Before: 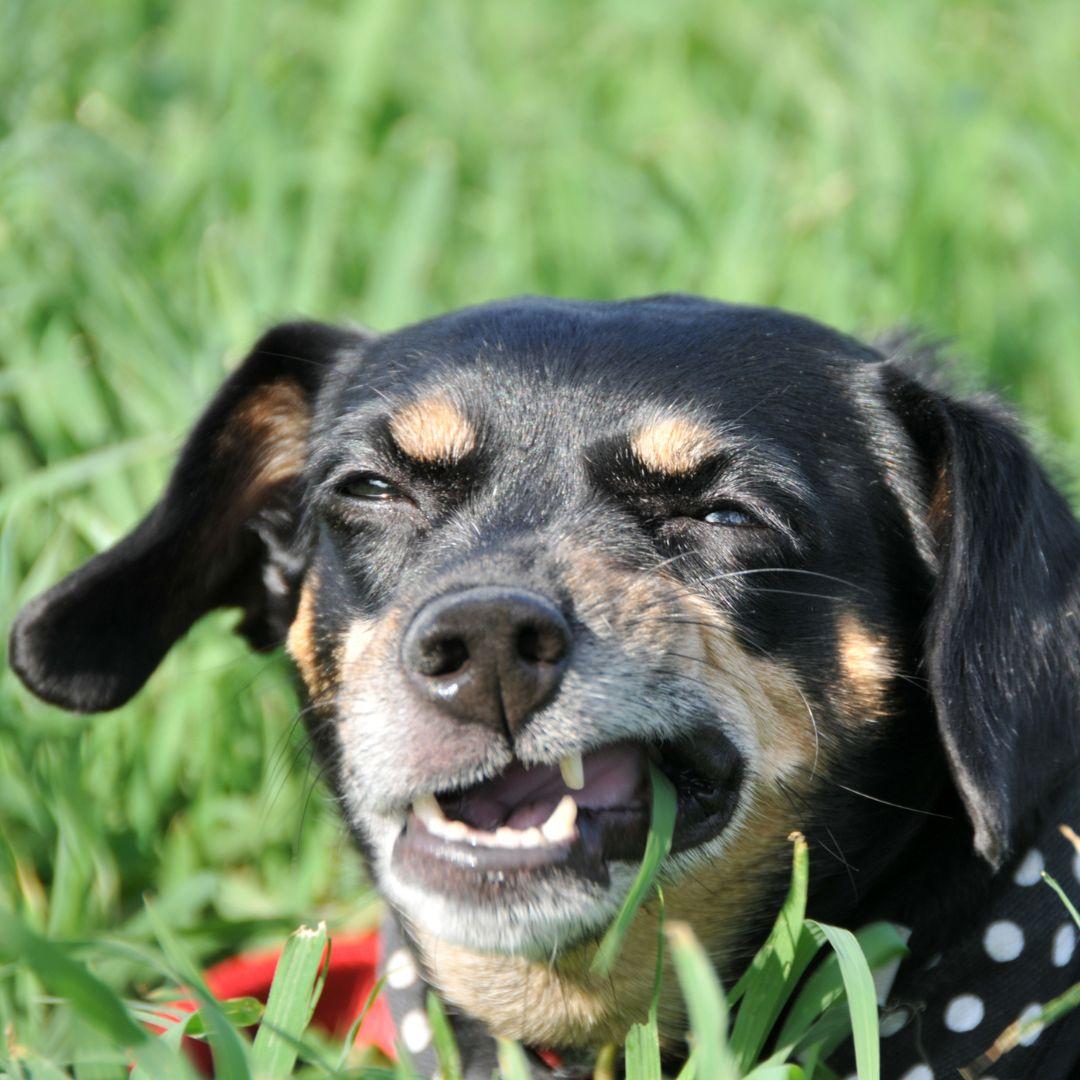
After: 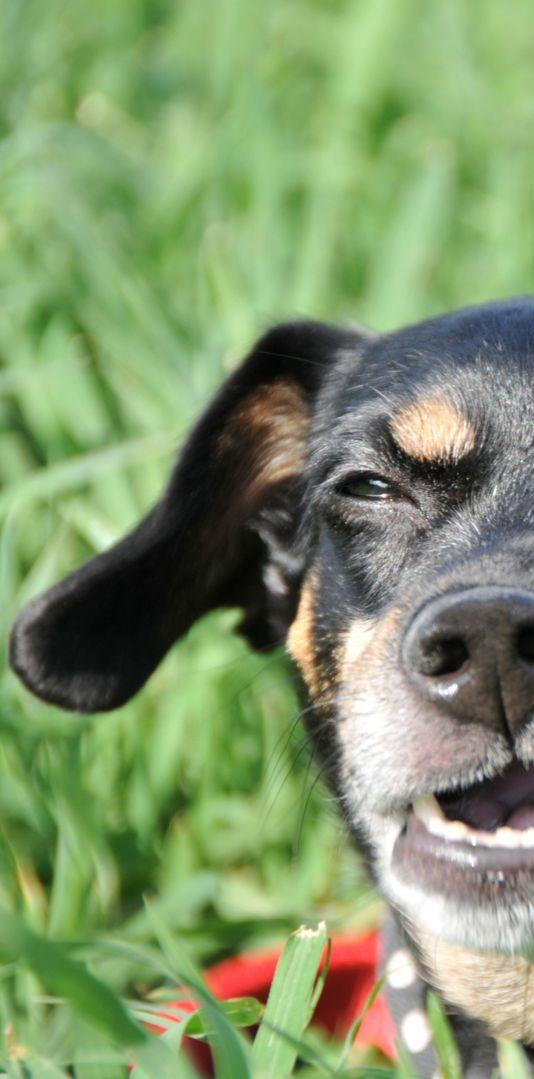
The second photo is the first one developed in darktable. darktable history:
crop and rotate: left 0.025%, right 50.498%
